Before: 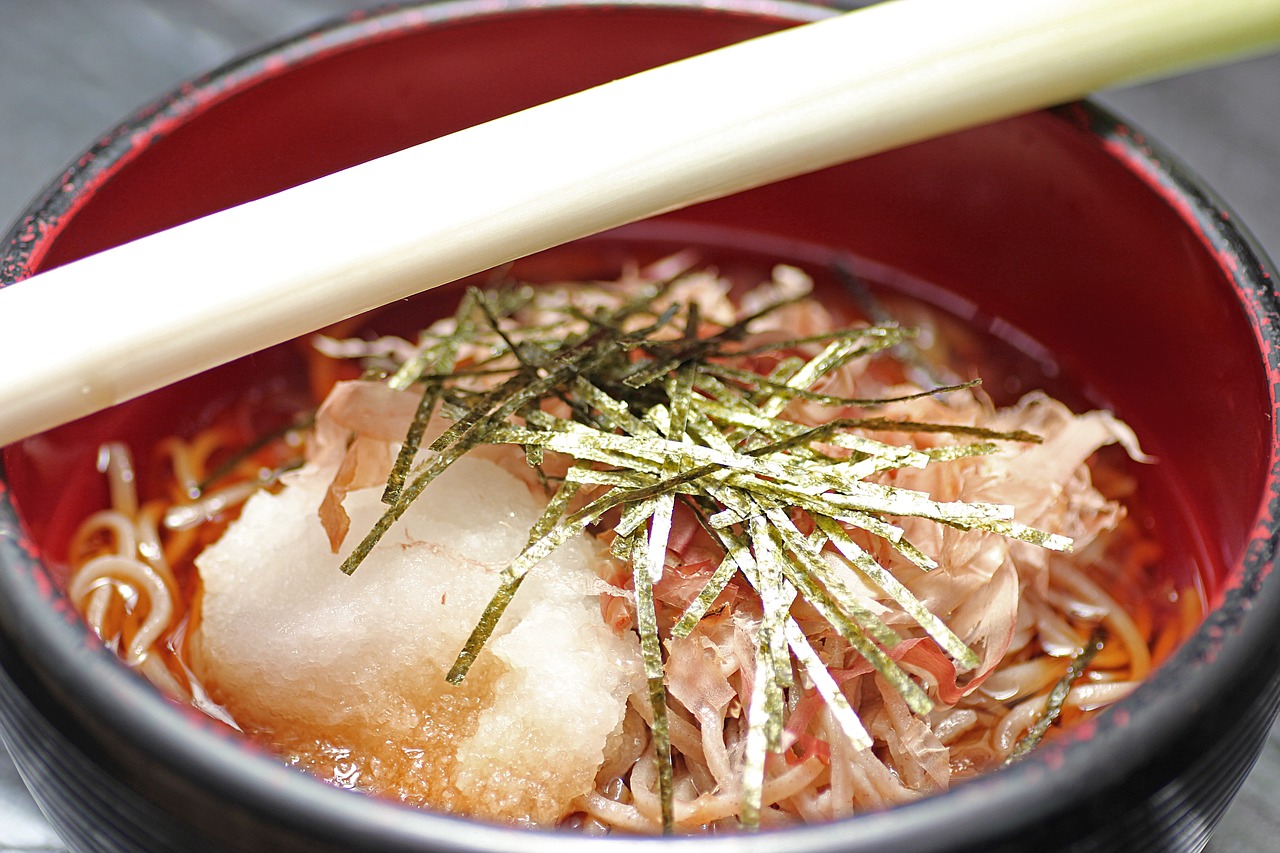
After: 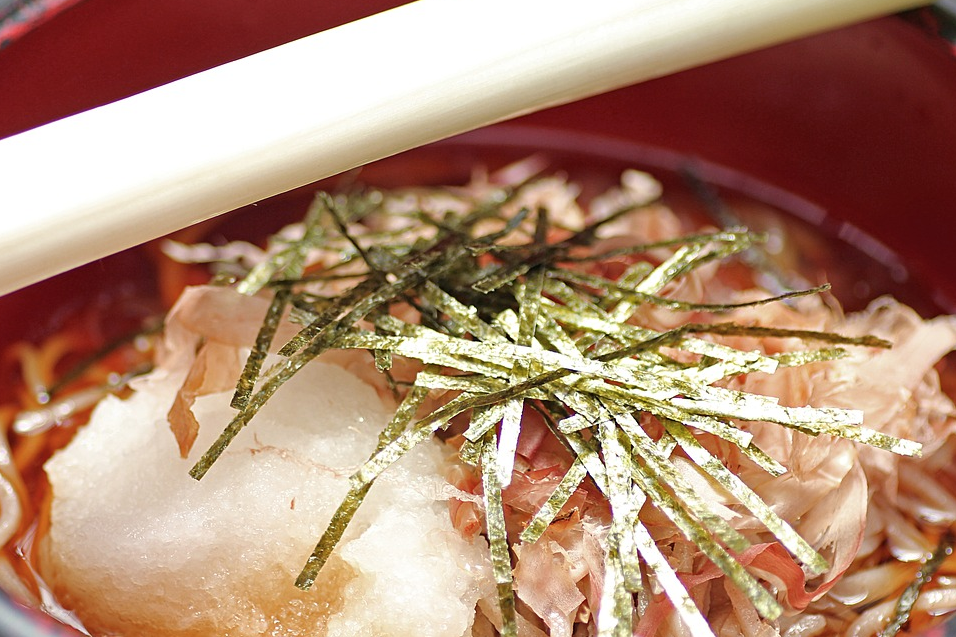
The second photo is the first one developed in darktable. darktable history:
crop and rotate: left 11.831%, top 11.346%, right 13.429%, bottom 13.899%
color balance rgb: perceptual saturation grading › global saturation -3%
exposure: compensate exposure bias true, compensate highlight preservation false
